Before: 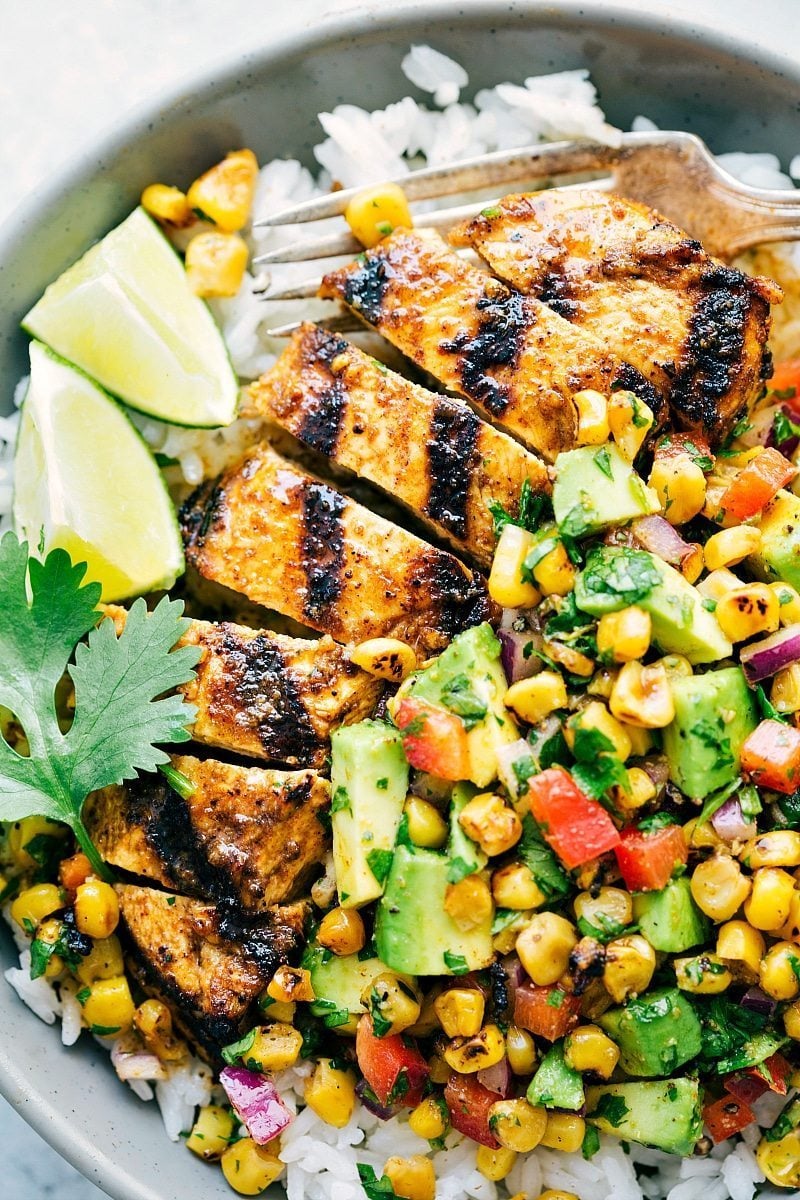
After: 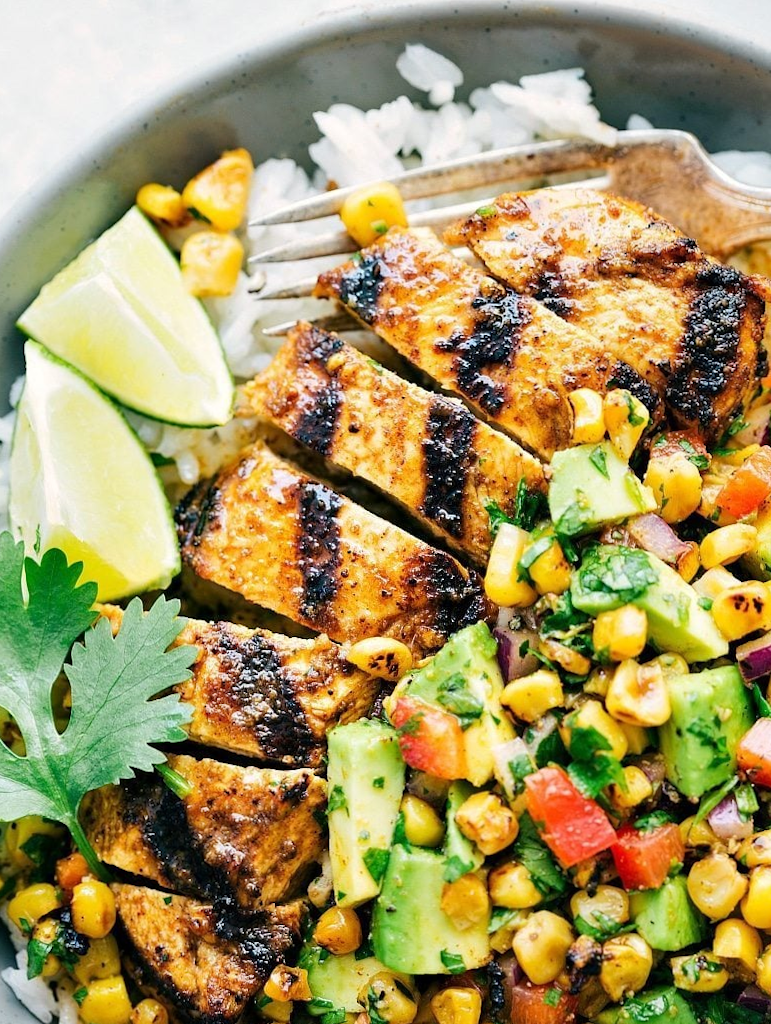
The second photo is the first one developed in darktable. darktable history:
crop and rotate: angle 0.12°, left 0.416%, right 2.861%, bottom 14.349%
